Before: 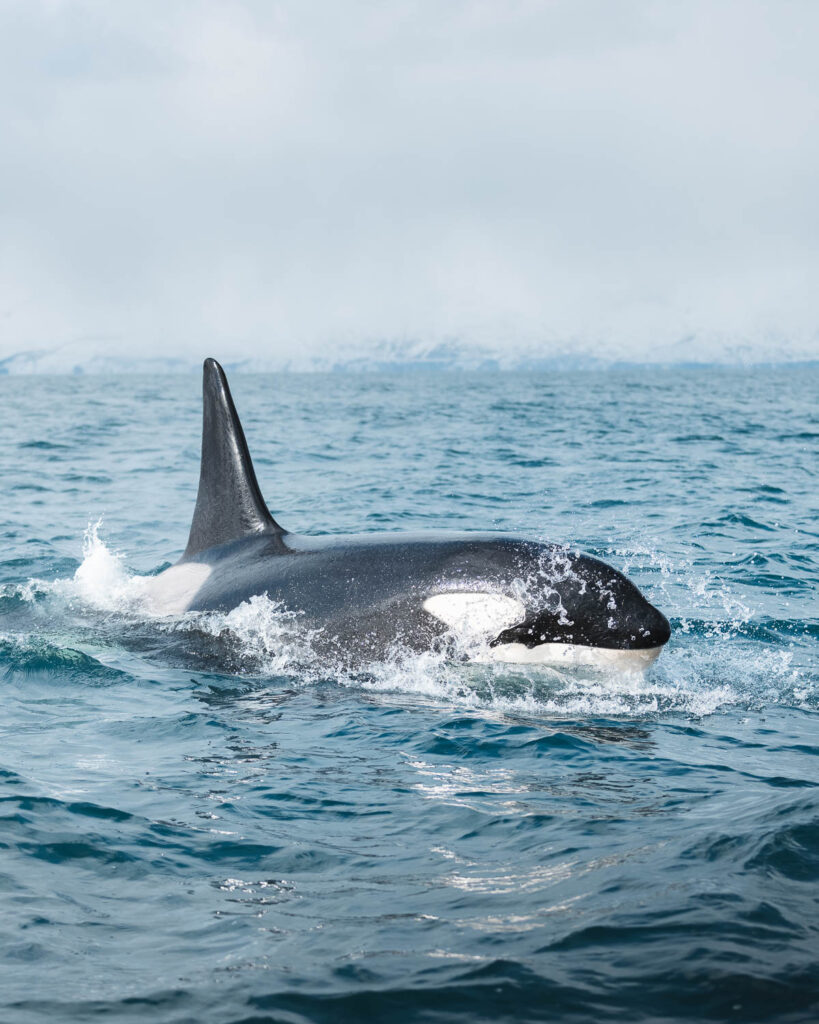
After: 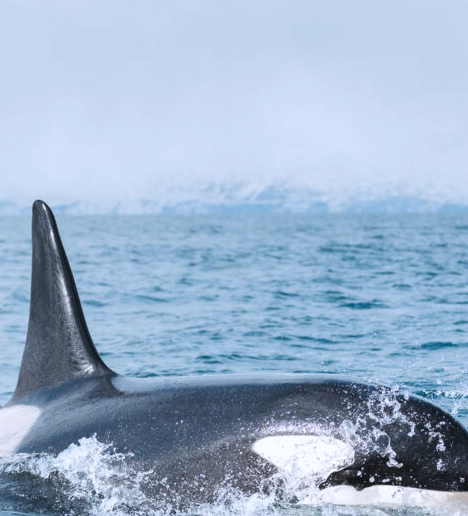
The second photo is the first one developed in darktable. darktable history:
crop: left 20.932%, top 15.471%, right 21.848%, bottom 34.081%
color calibration: illuminant as shot in camera, x 0.358, y 0.373, temperature 4628.91 K
